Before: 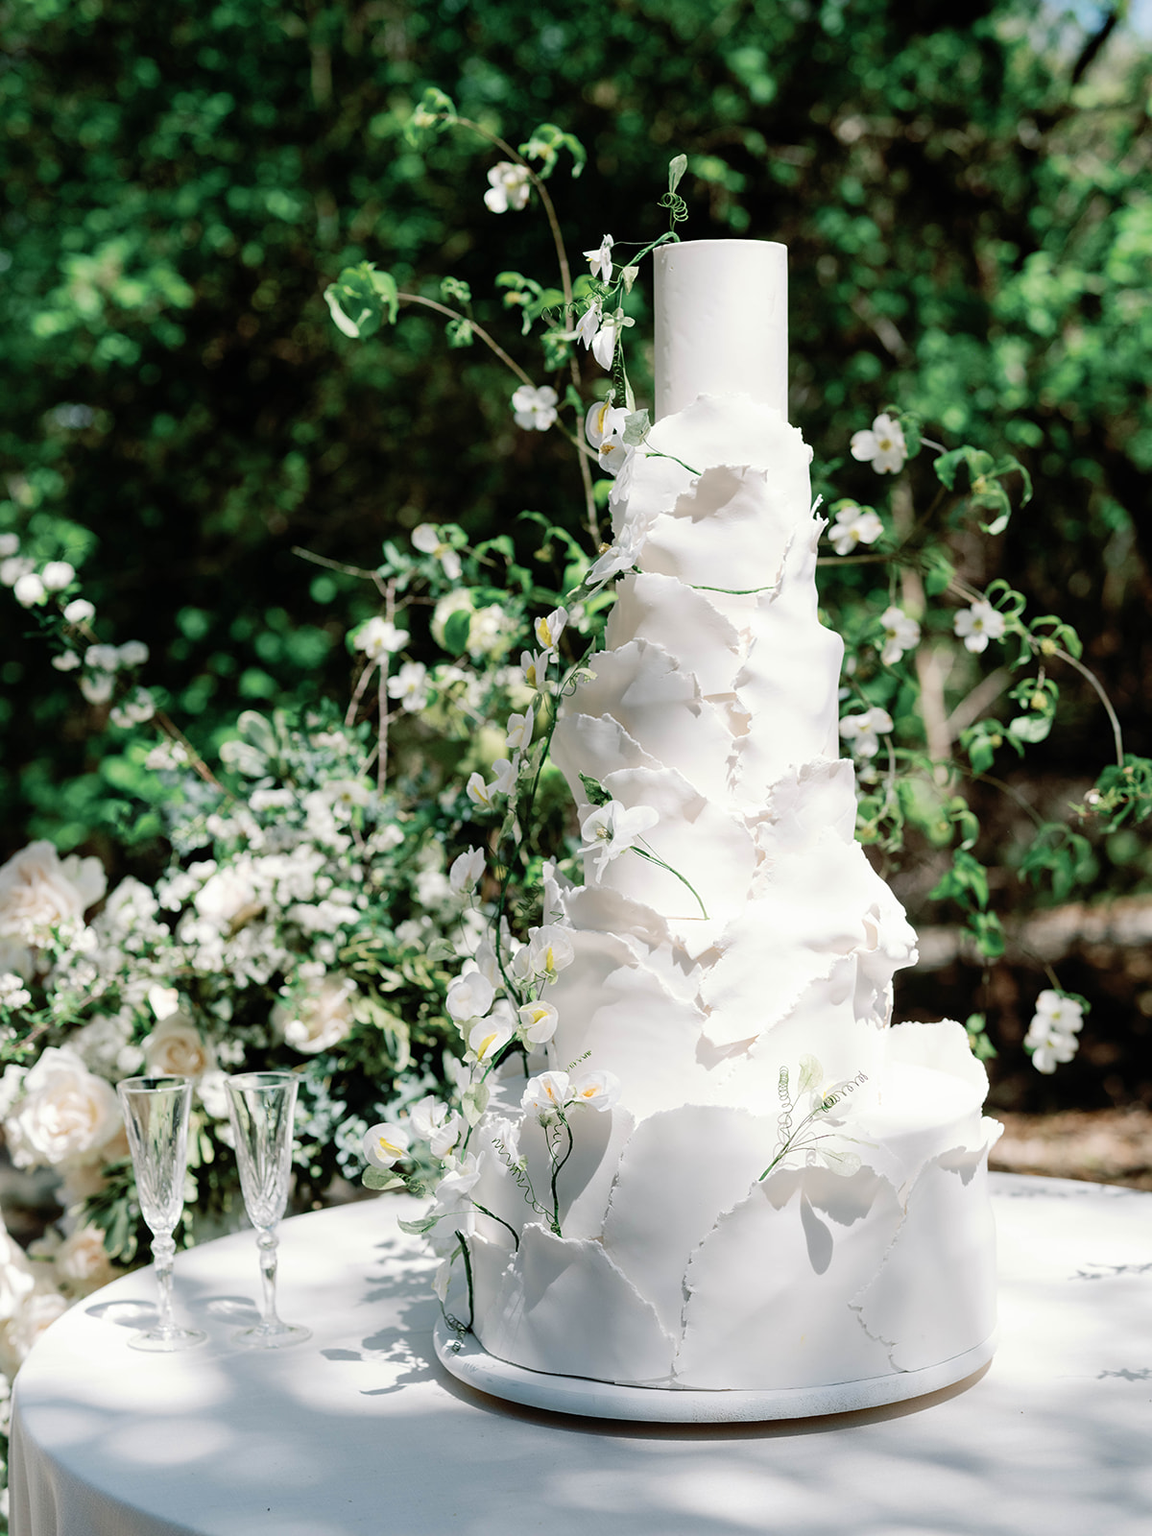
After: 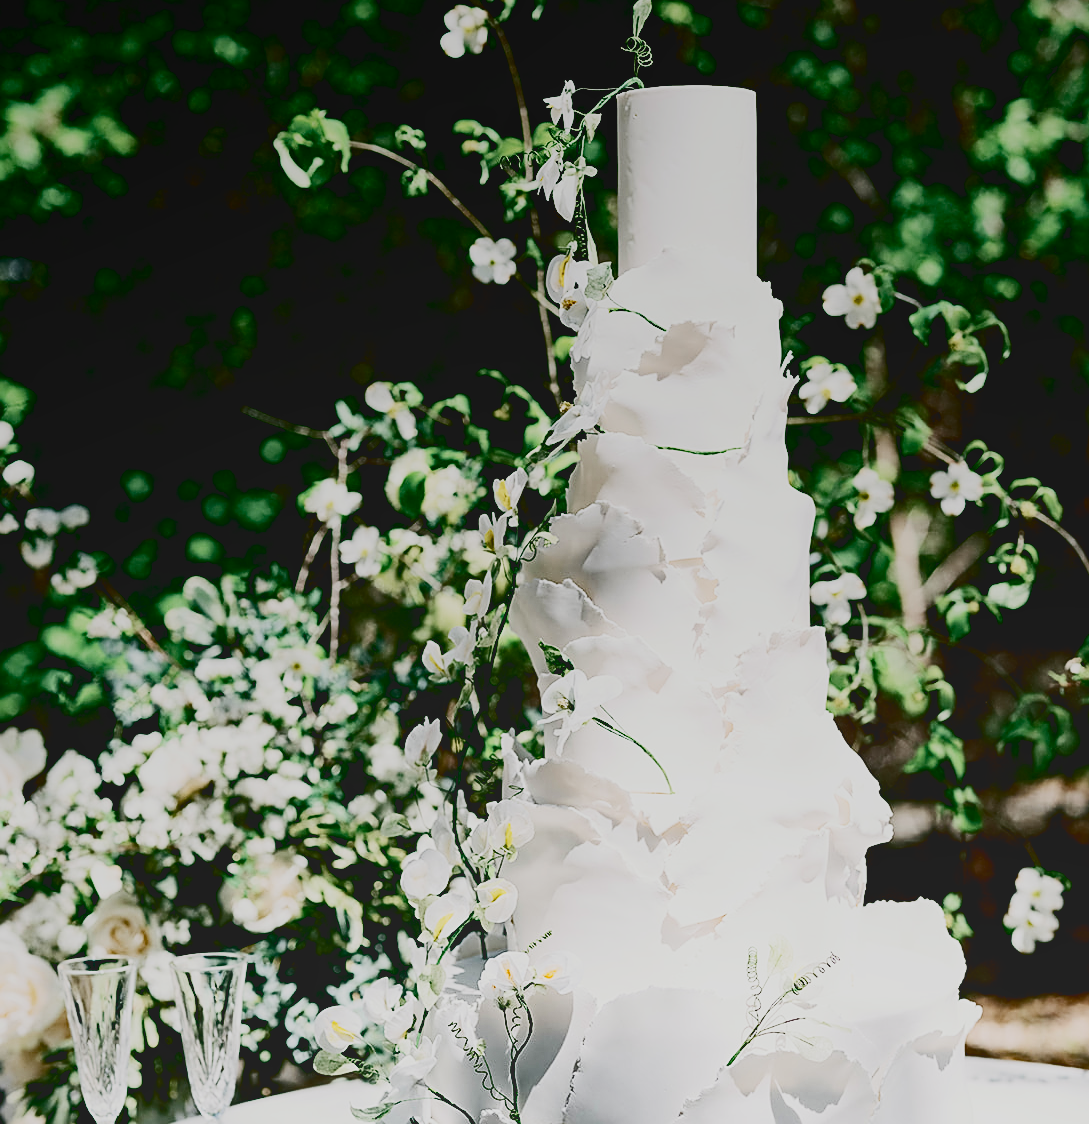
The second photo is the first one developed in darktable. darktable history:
sharpen: on, module defaults
crop: left 5.402%, top 10.253%, right 3.794%, bottom 19.485%
haze removal: strength 0.281, distance 0.244, compatibility mode true, adaptive false
filmic rgb: black relative exposure -8.53 EV, white relative exposure 5.55 EV, hardness 3.37, contrast 1.024, preserve chrominance no, color science v4 (2020), contrast in shadows soft
contrast brightness saturation: contrast 0.496, saturation -0.097
local contrast: detail 69%
